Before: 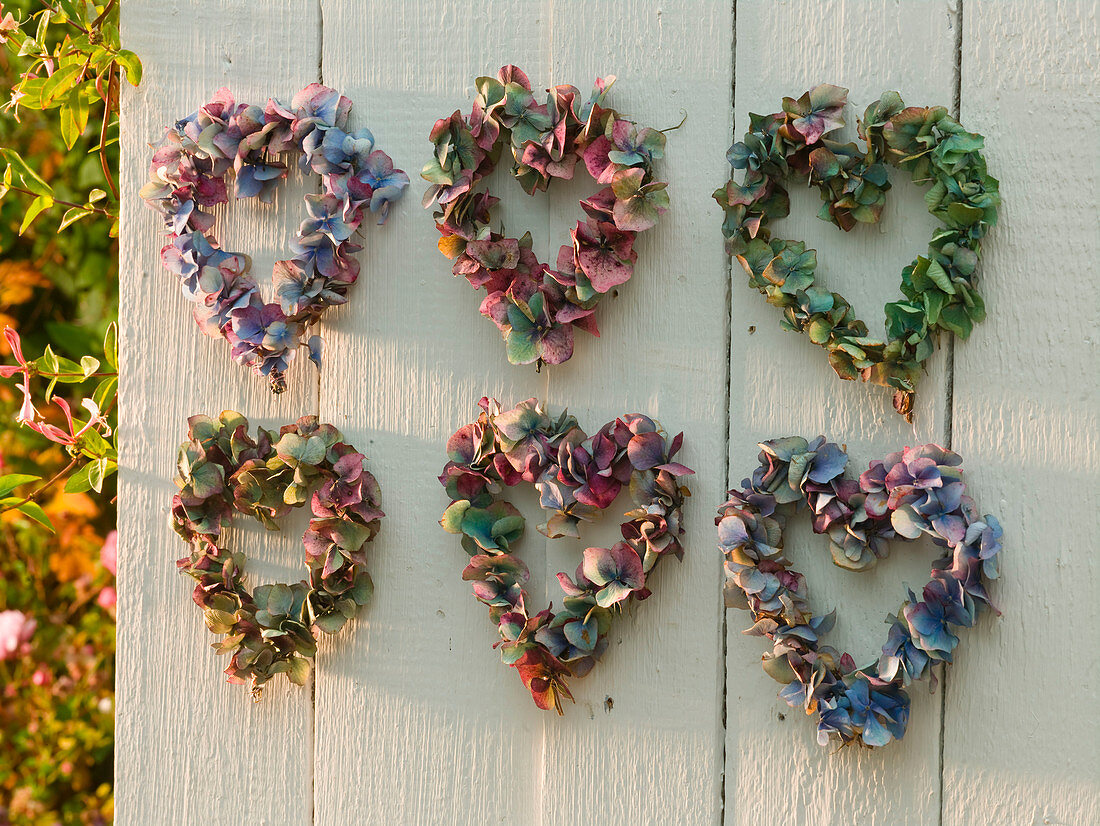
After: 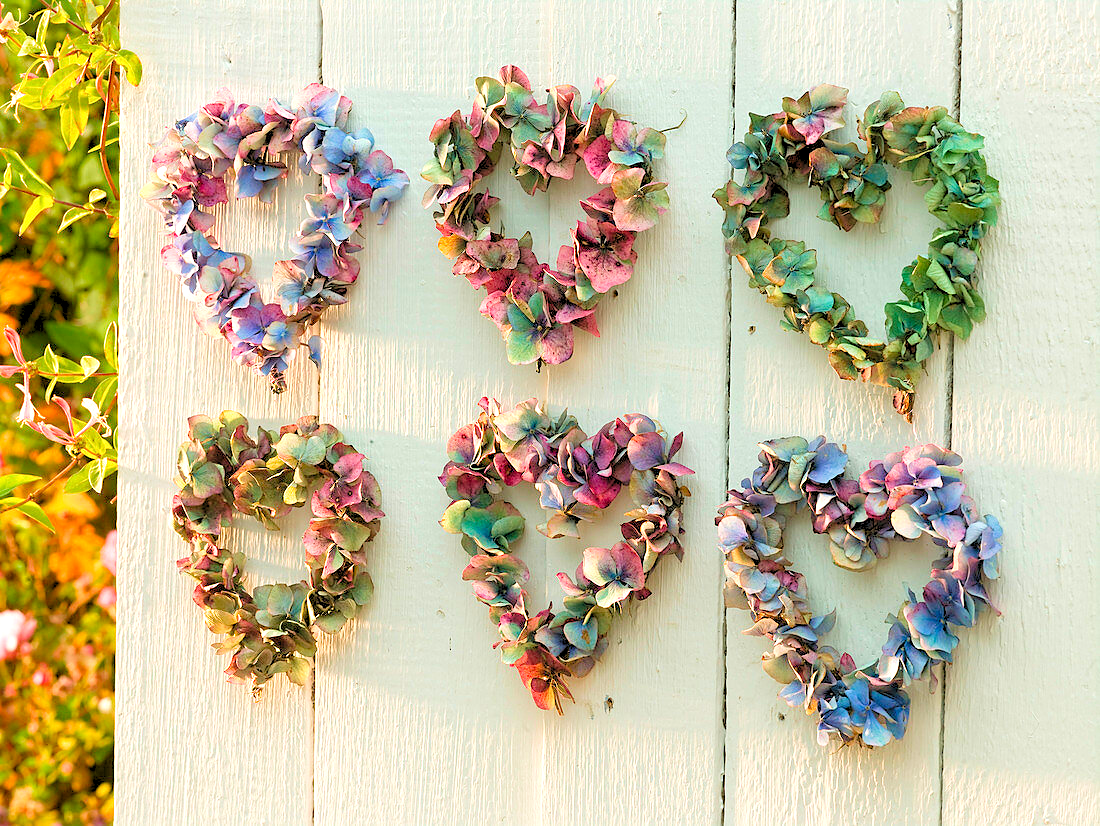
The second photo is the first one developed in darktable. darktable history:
exposure: black level correction 0.001, exposure 0.5 EV, compensate exposure bias true, compensate highlight preservation false
sharpen: amount 0.2
velvia: on, module defaults
levels: levels [0.093, 0.434, 0.988]
